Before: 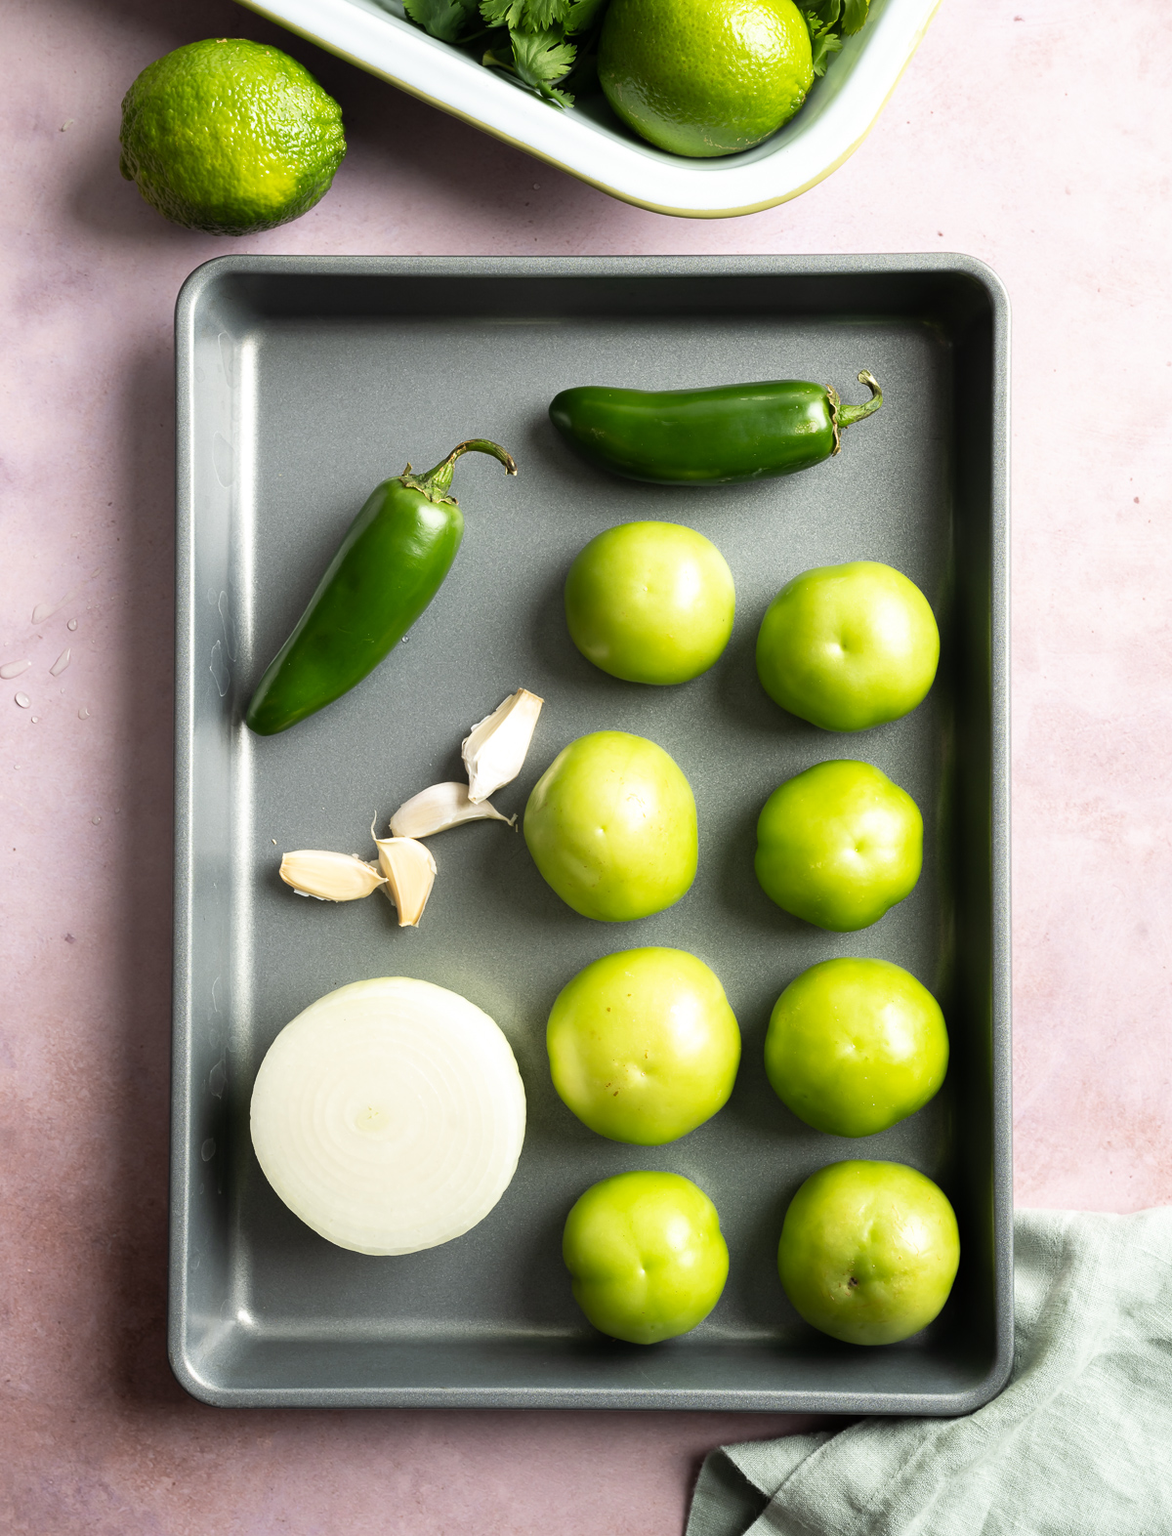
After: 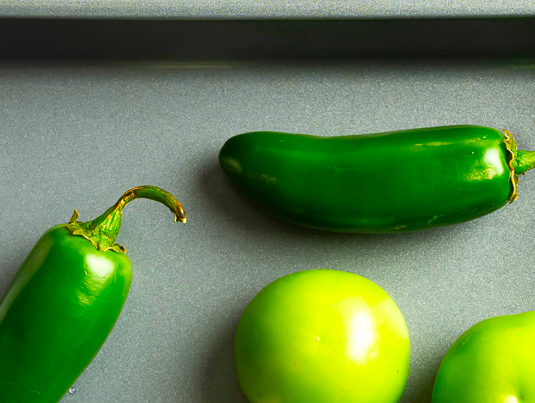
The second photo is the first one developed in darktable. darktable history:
color correction: highlights b* -0.041, saturation 2.18
crop: left 28.625%, top 16.812%, right 26.746%, bottom 57.531%
